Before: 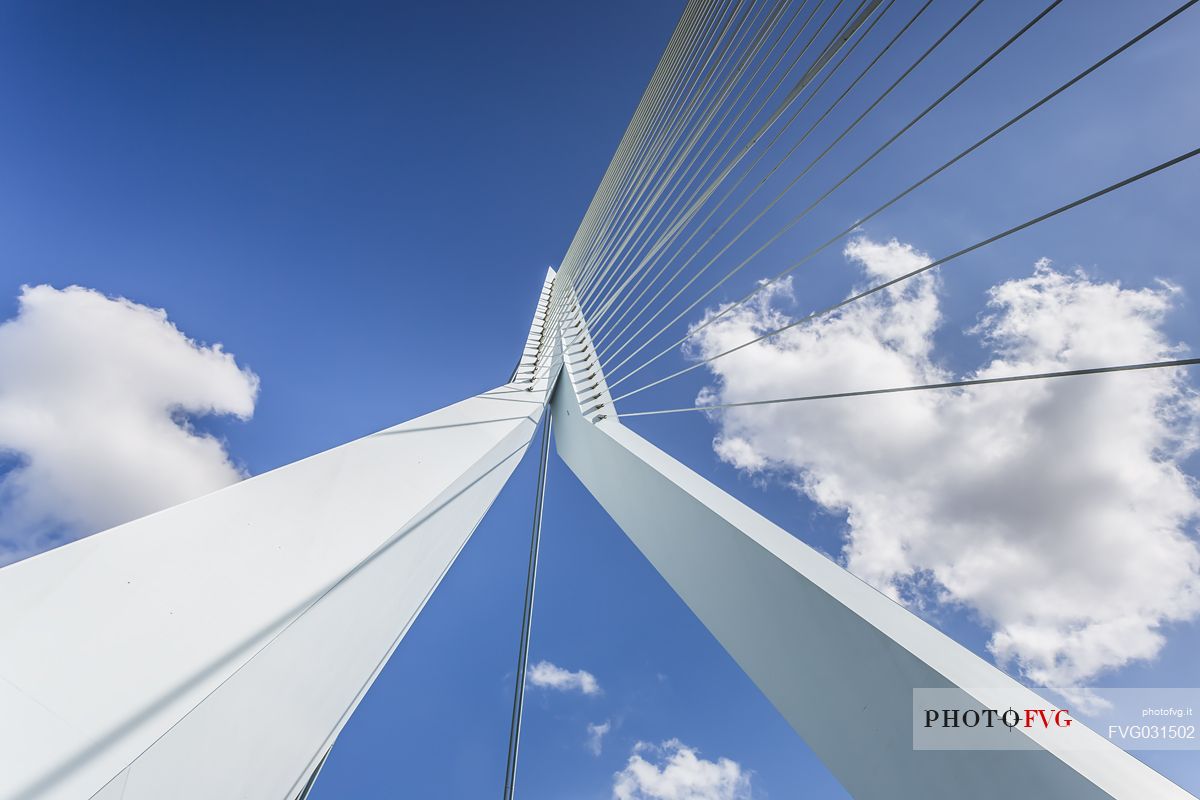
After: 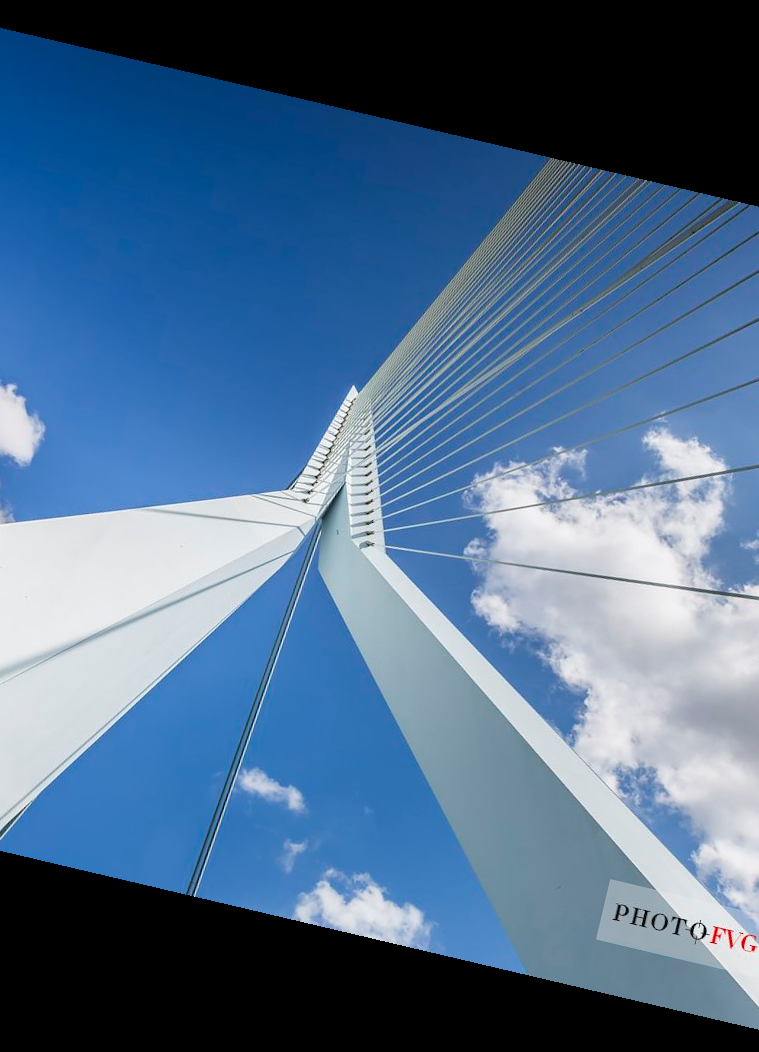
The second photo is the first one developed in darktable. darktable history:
crop and rotate: left 22.516%, right 21.234%
rotate and perspective: rotation 13.27°, automatic cropping off
